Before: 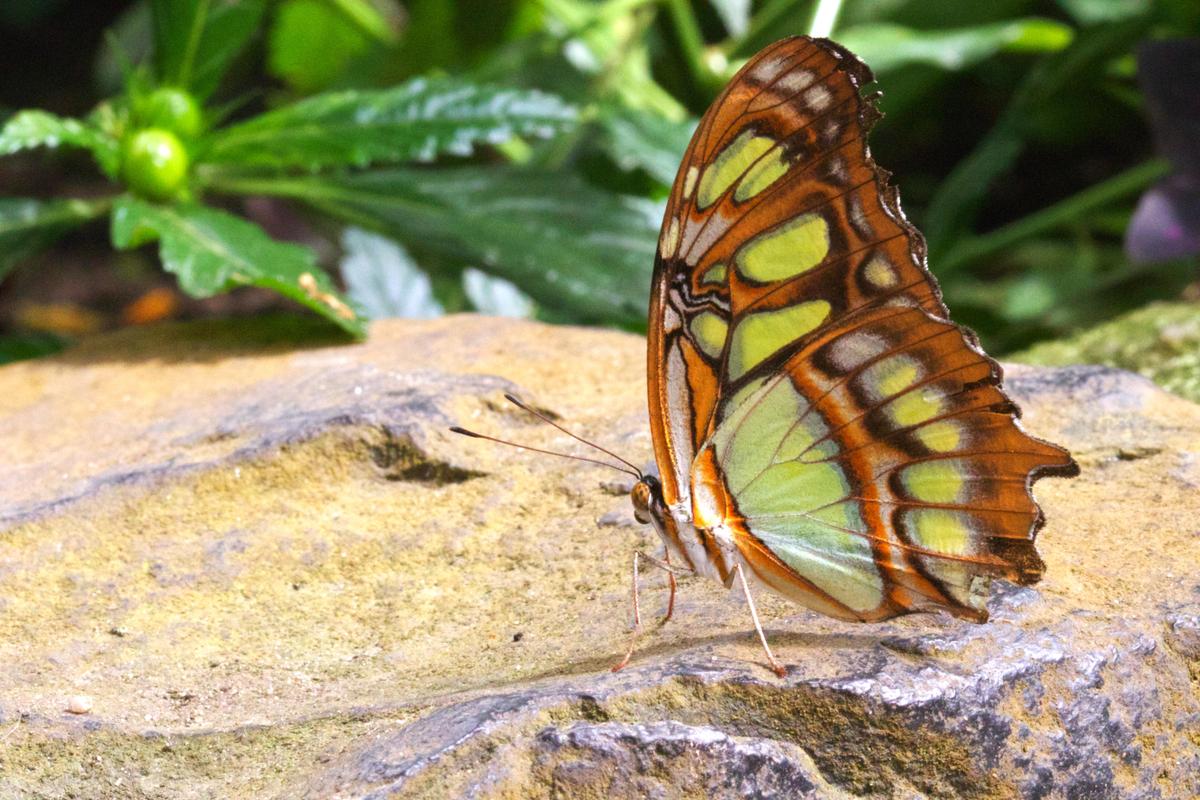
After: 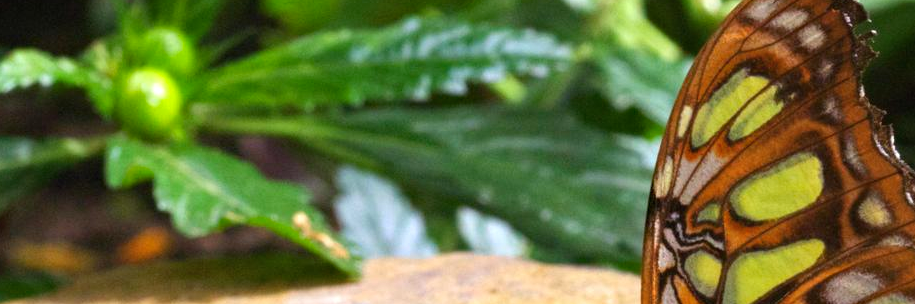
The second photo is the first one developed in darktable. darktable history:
haze removal: compatibility mode true, adaptive false
color balance rgb: saturation formula JzAzBz (2021)
crop: left 0.579%, top 7.627%, right 23.167%, bottom 54.275%
